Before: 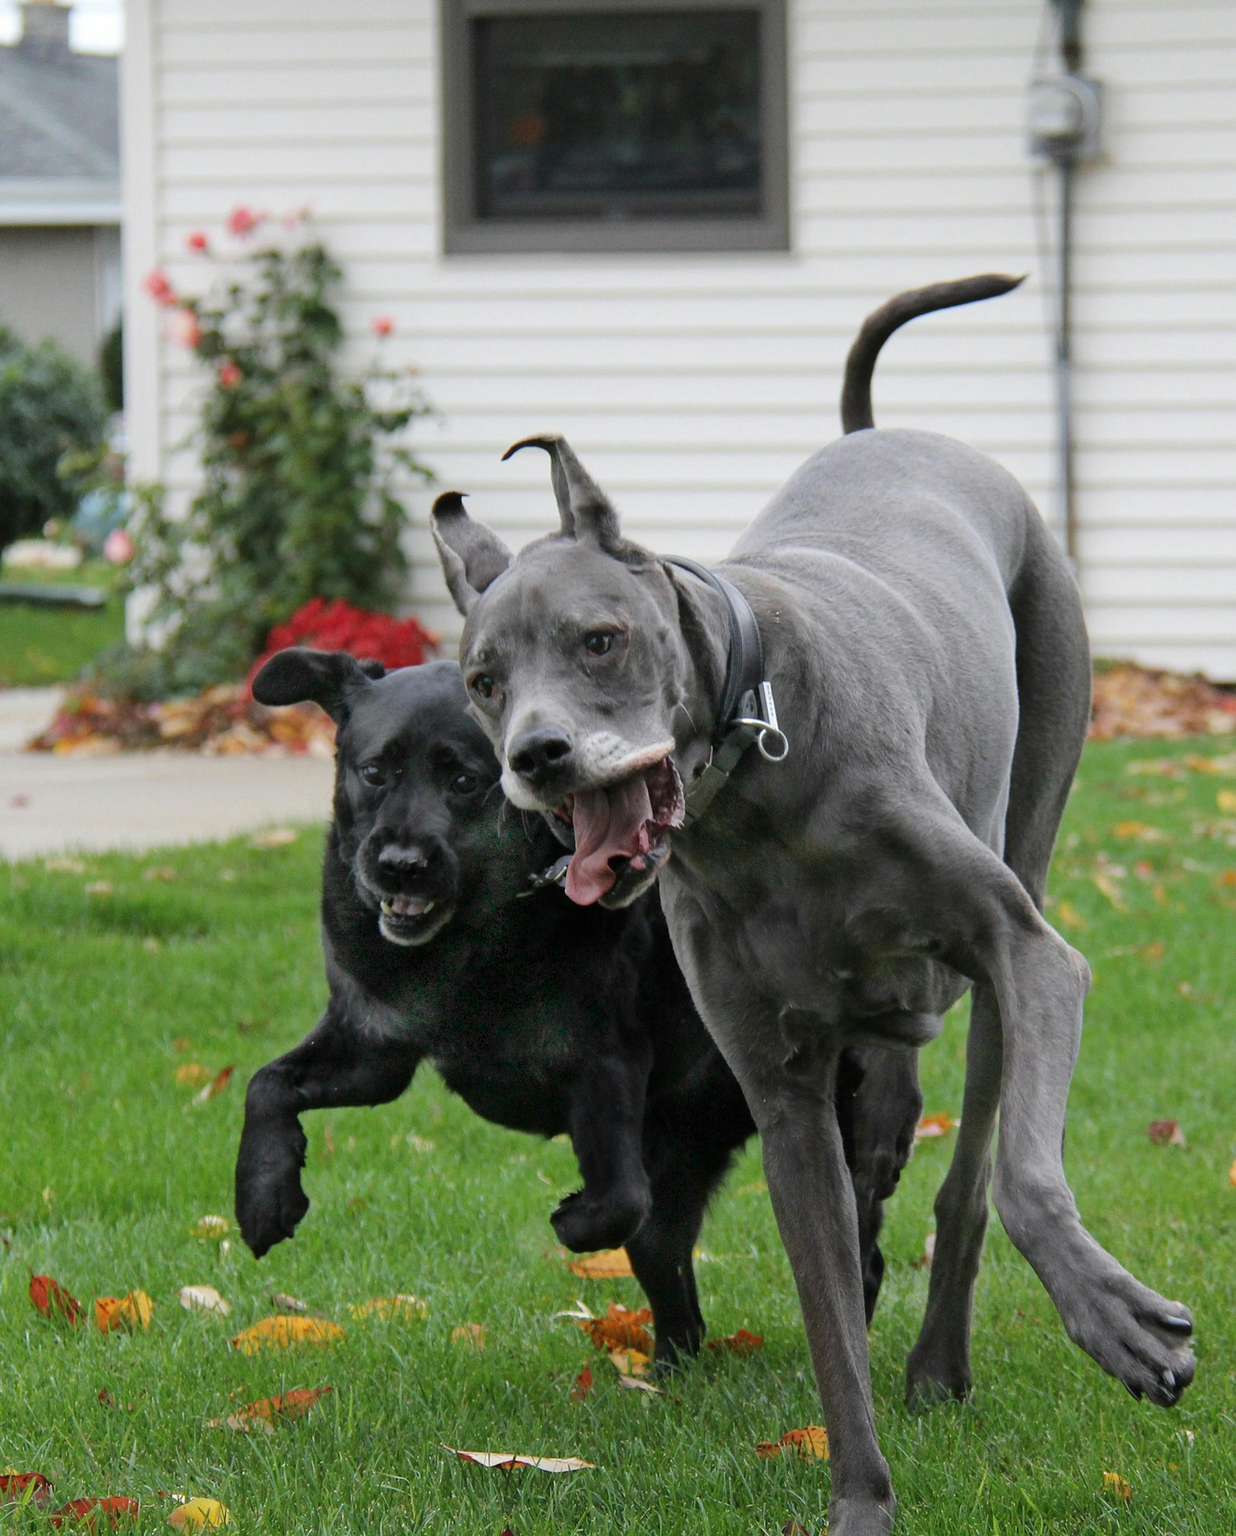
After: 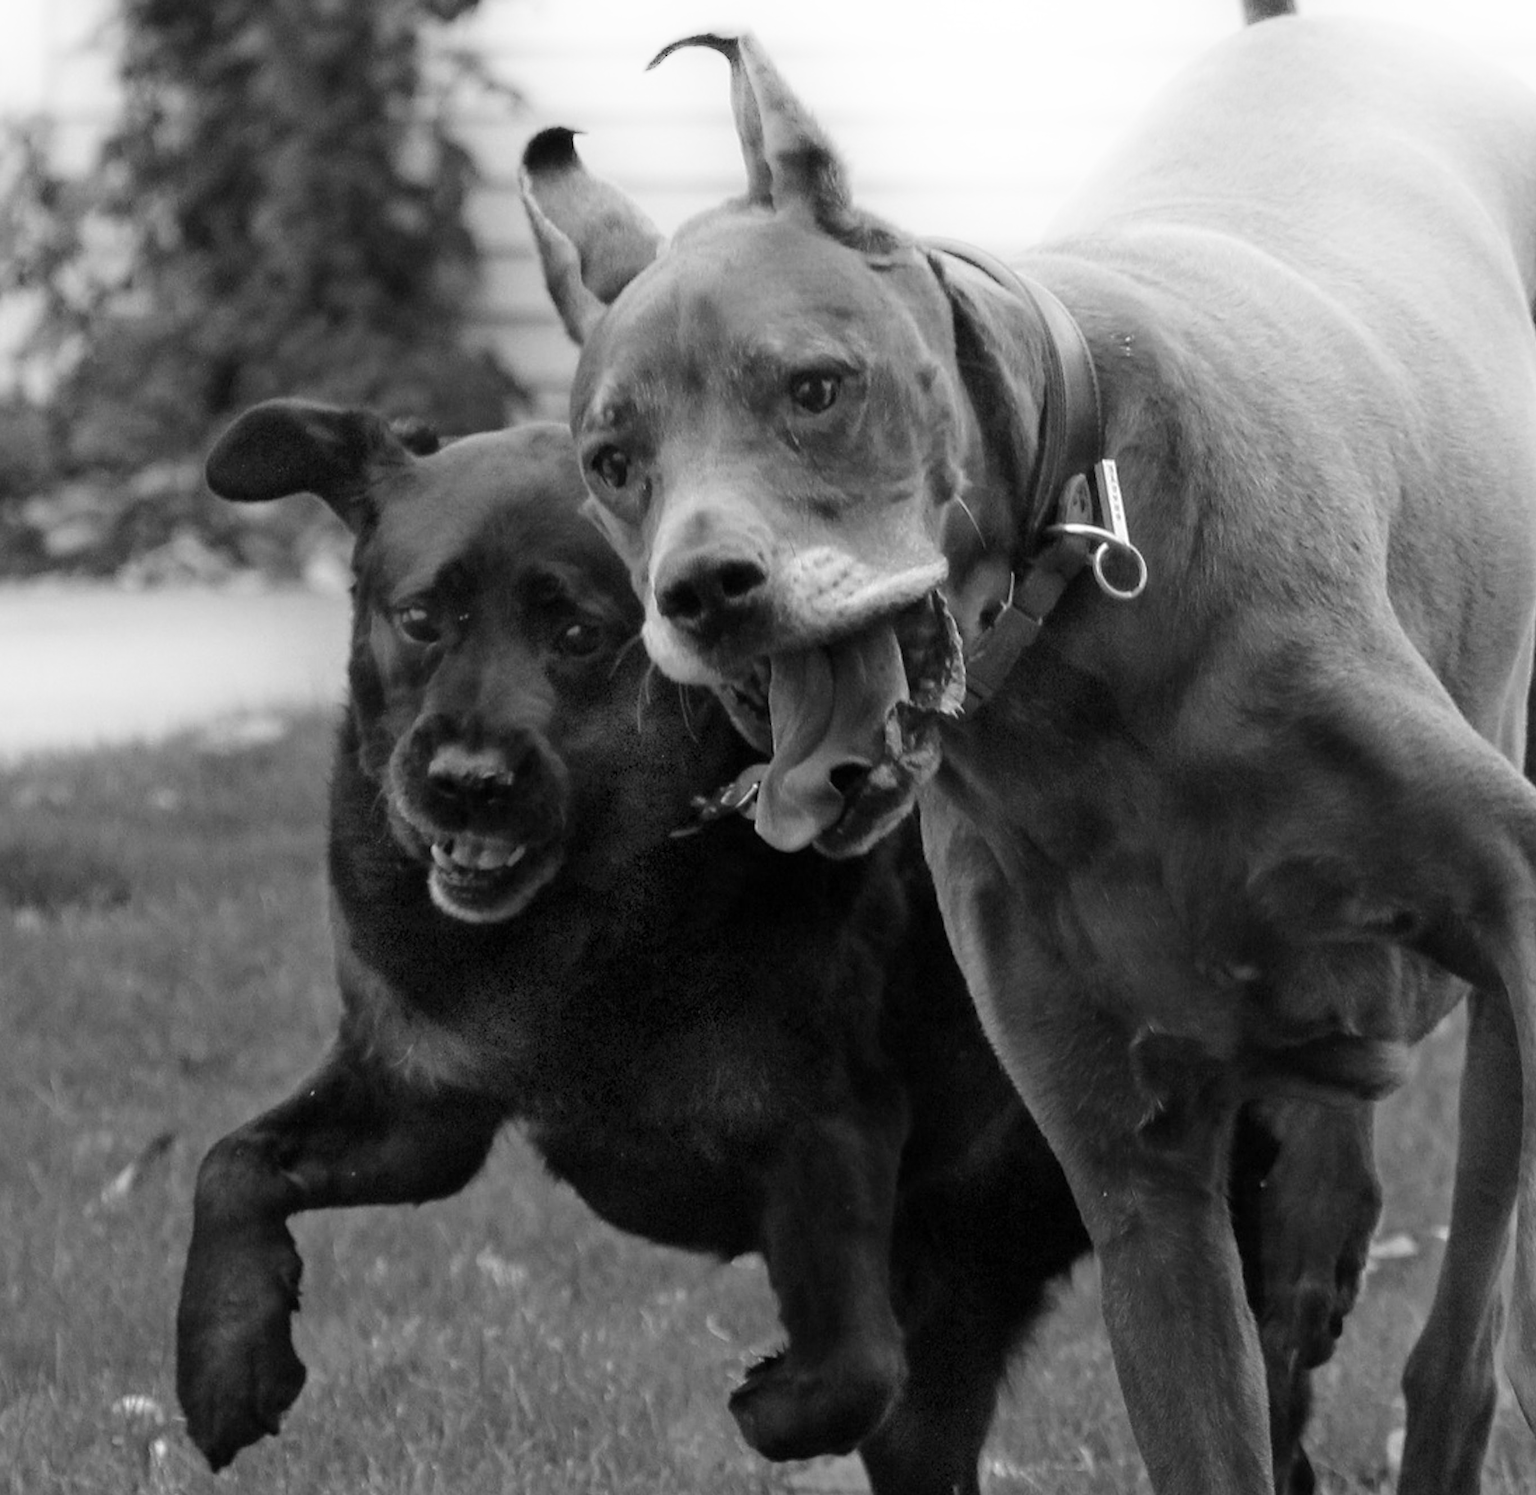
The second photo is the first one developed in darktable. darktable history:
color calibration: output gray [0.246, 0.254, 0.501, 0], illuminant as shot in camera, x 0.379, y 0.381, temperature 4092.91 K
crop: left 10.894%, top 27.33%, right 18.233%, bottom 17.12%
shadows and highlights: shadows -20.86, highlights 99.34, soften with gaussian
